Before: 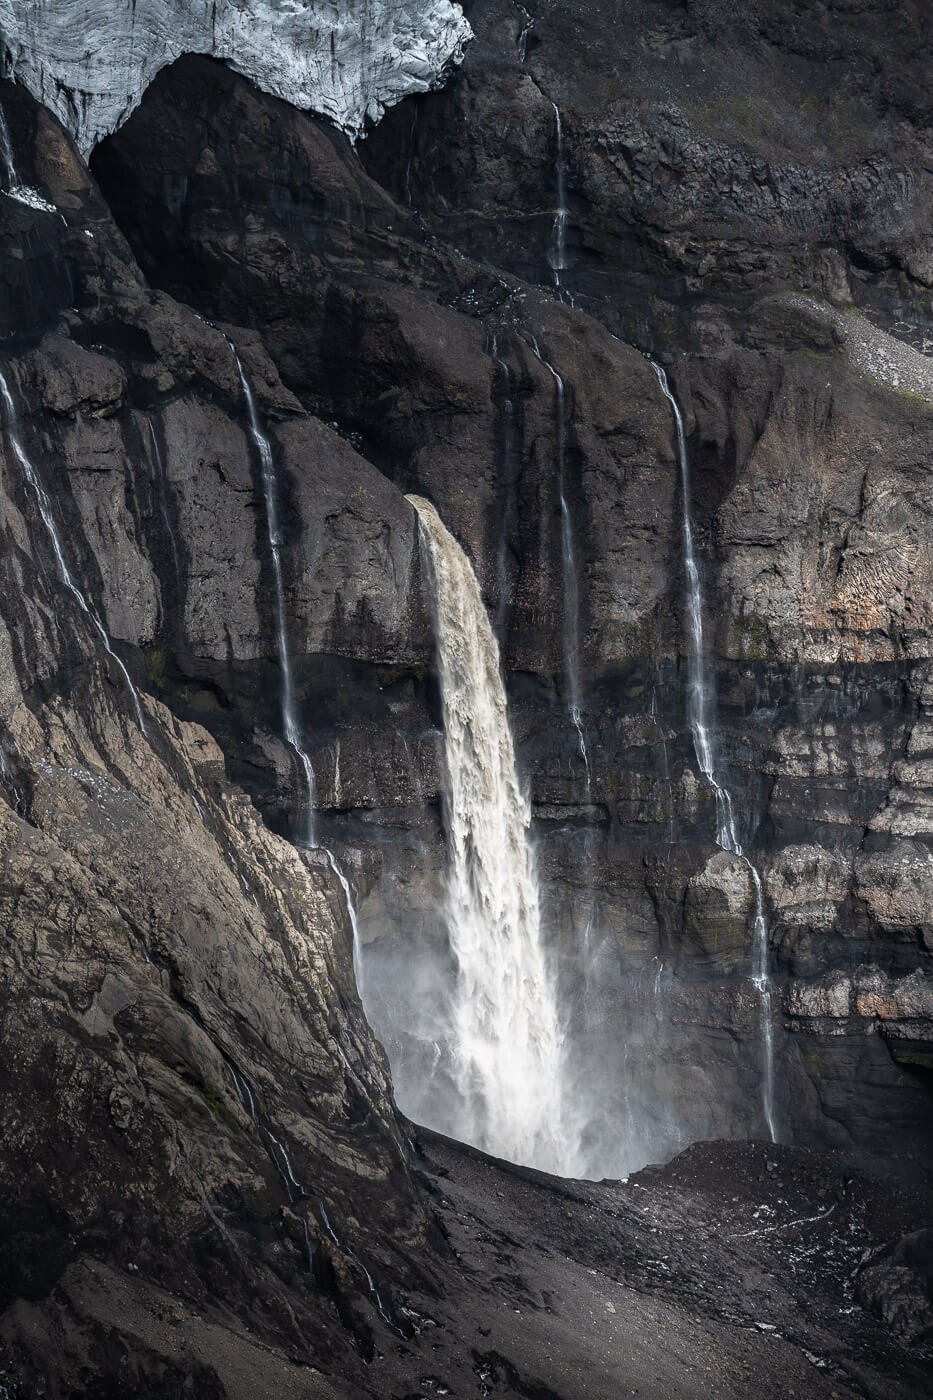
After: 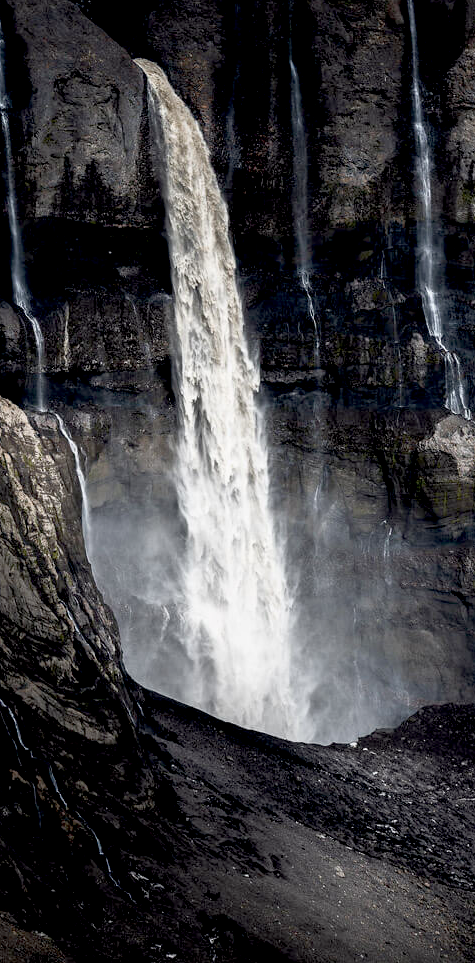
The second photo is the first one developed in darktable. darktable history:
exposure: black level correction 0.029, exposure -0.073 EV, compensate highlight preservation false
shadows and highlights: shadows 0, highlights 40
crop and rotate: left 29.237%, top 31.152%, right 19.807%
